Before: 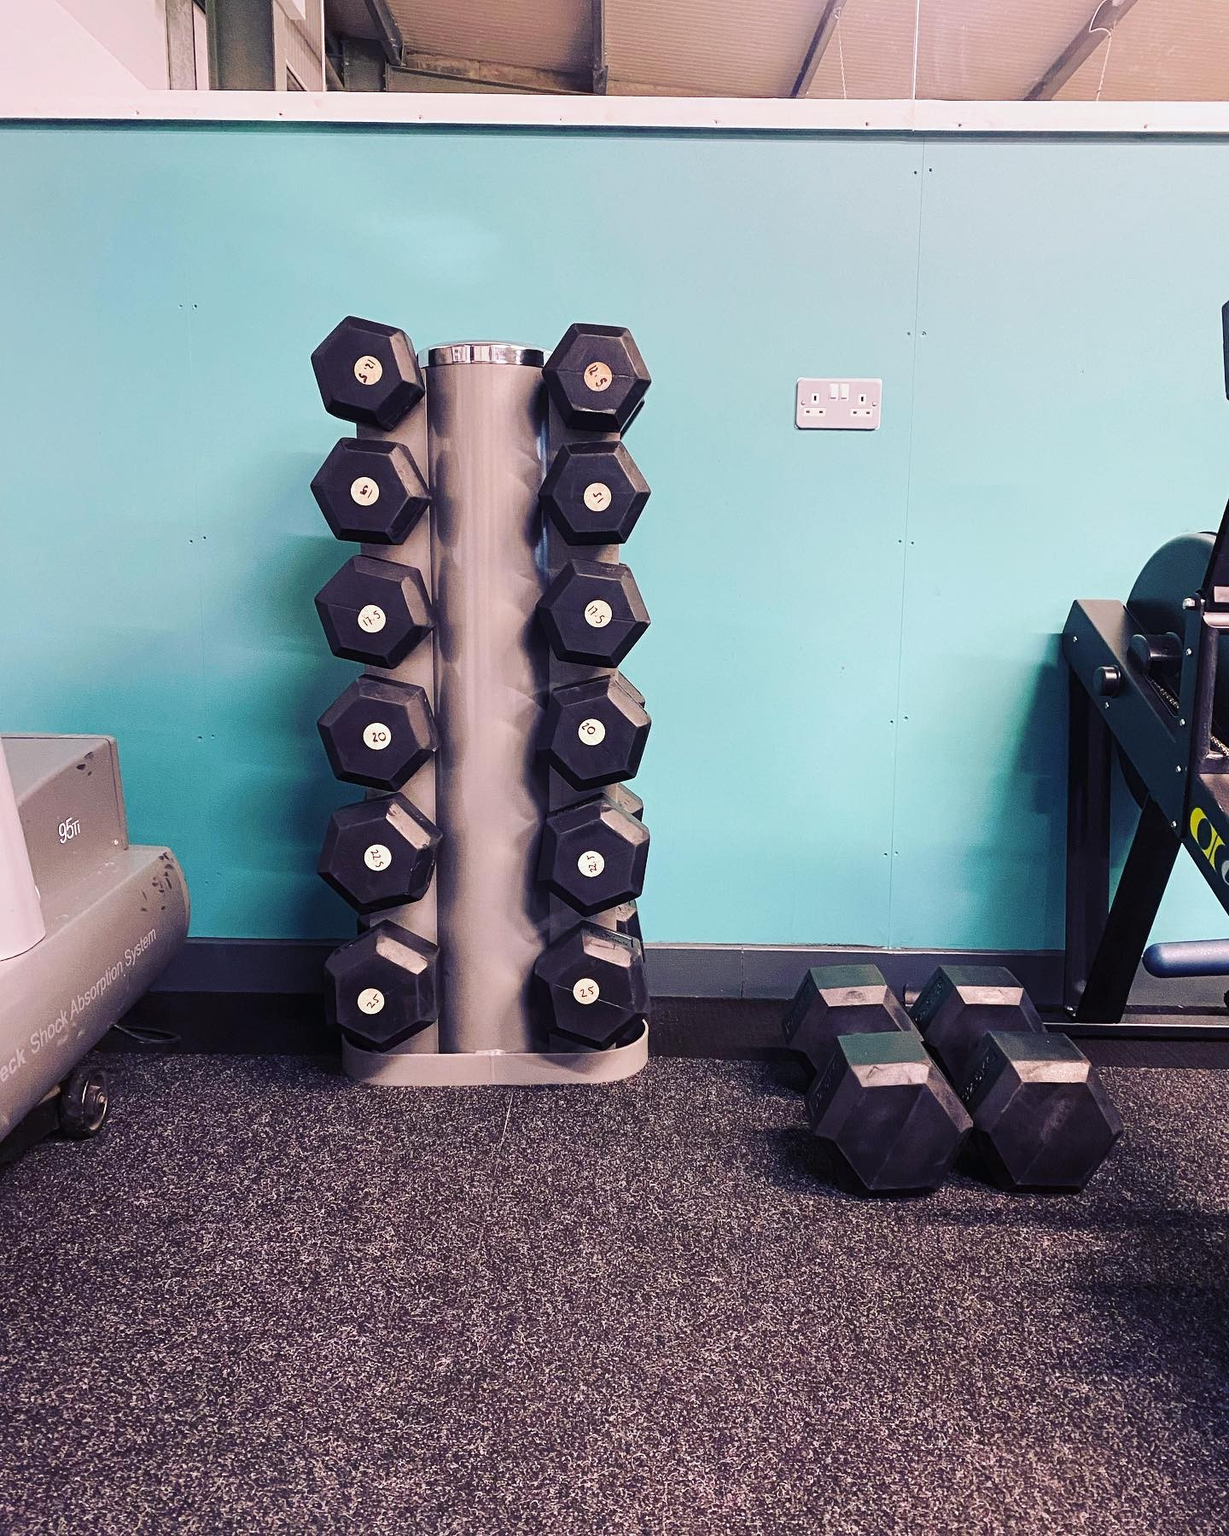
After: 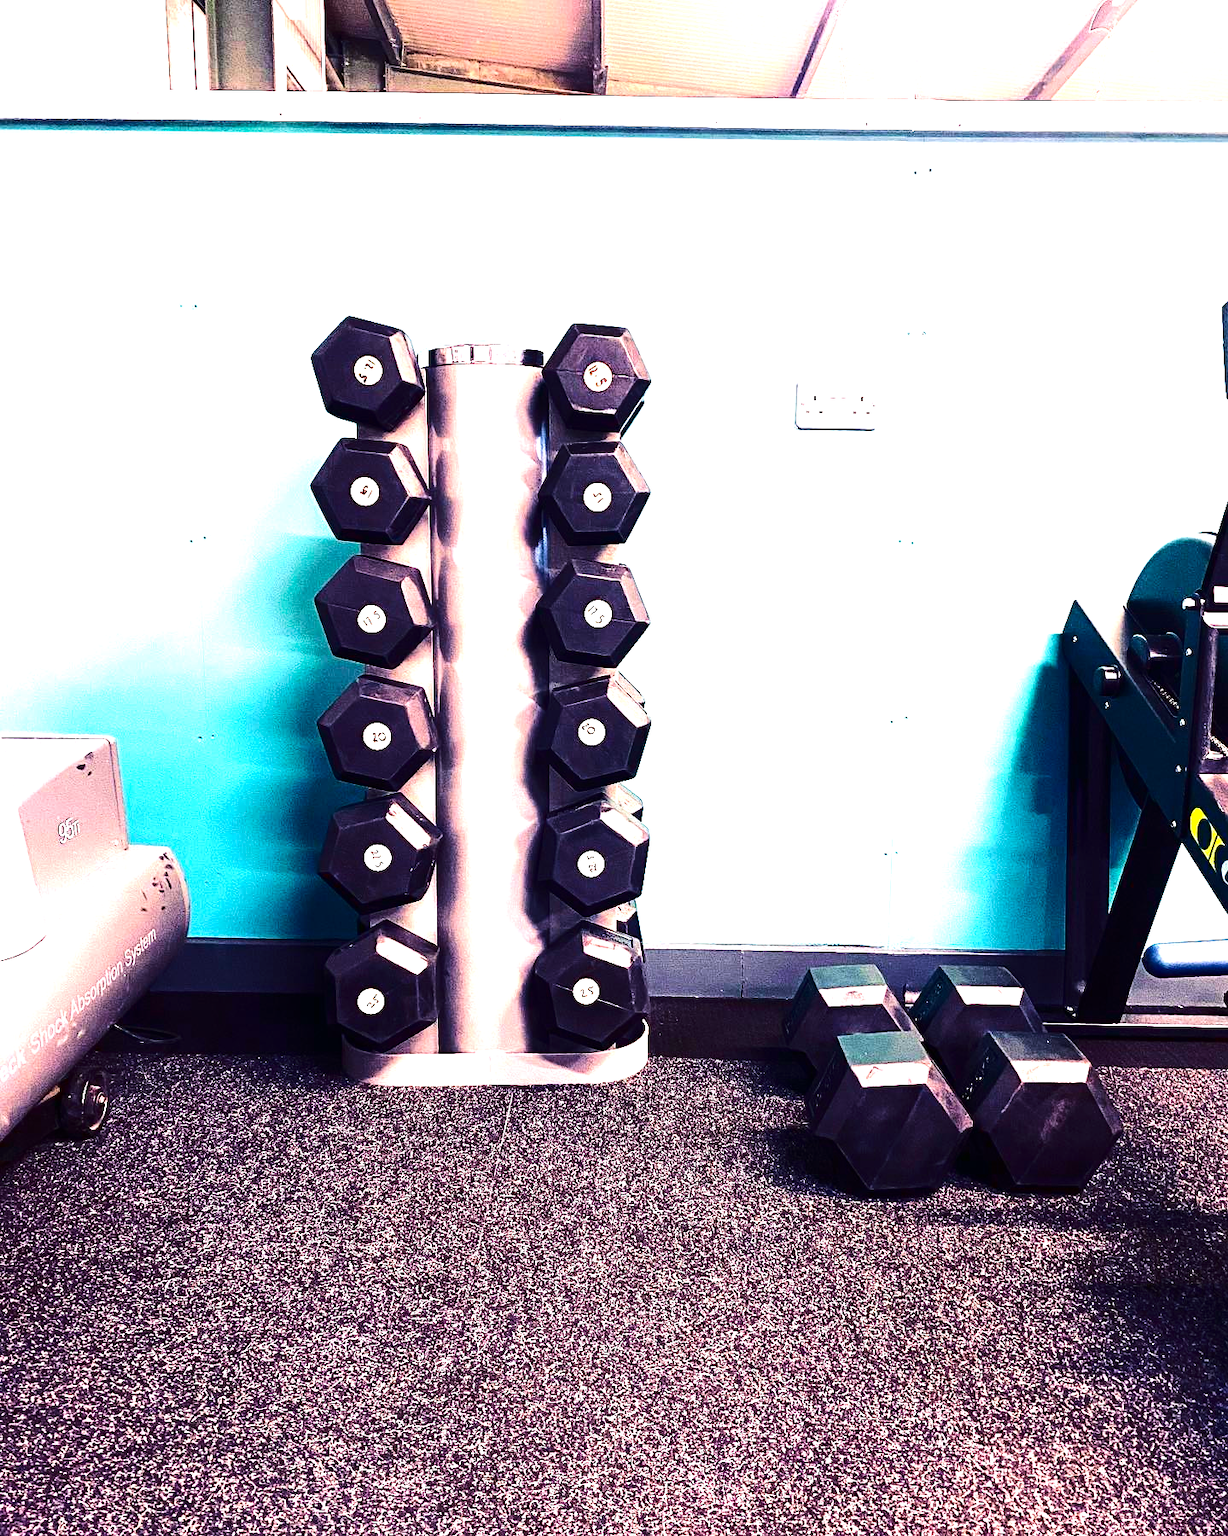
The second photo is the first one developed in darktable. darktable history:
velvia: on, module defaults
exposure: black level correction 0, exposure 1.277 EV, compensate exposure bias true, compensate highlight preservation false
tone equalizer: -8 EV -0.423 EV, -7 EV -0.403 EV, -6 EV -0.317 EV, -5 EV -0.222 EV, -3 EV 0.243 EV, -2 EV 0.351 EV, -1 EV 0.375 EV, +0 EV 0.427 EV, edges refinement/feathering 500, mask exposure compensation -1.57 EV, preserve details no
contrast brightness saturation: contrast 0.216, brightness -0.194, saturation 0.24
